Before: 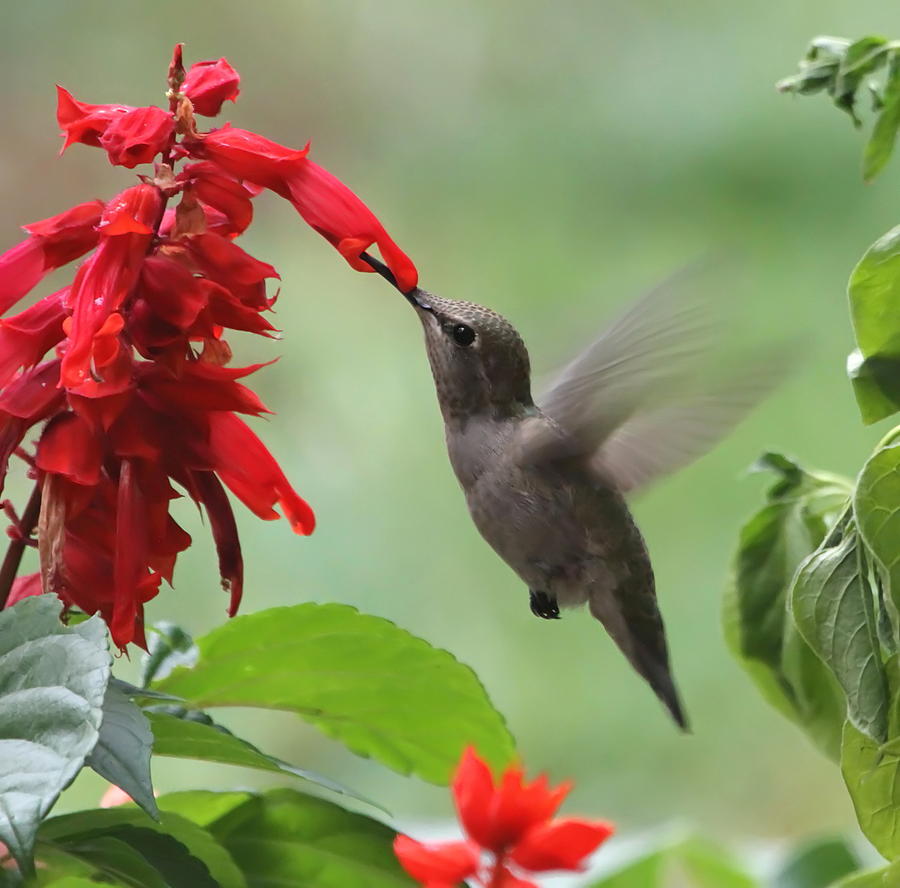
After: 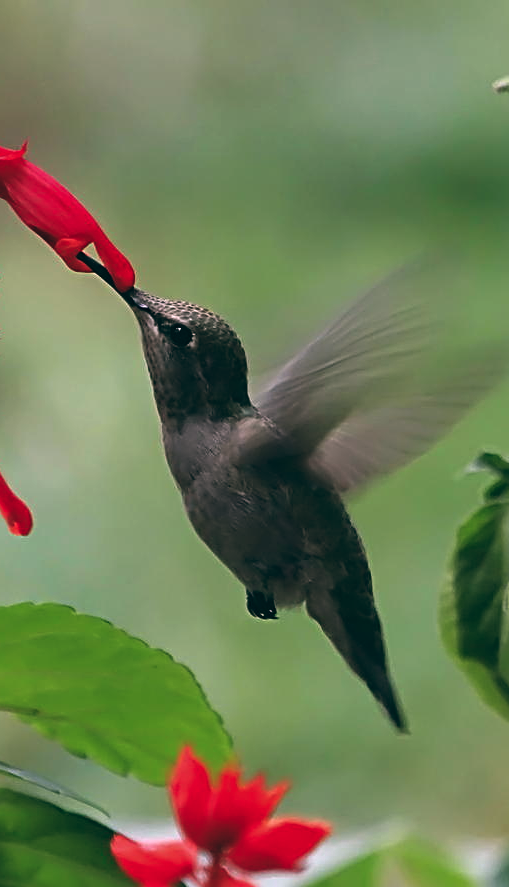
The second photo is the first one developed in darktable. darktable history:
sharpen: radius 3.119
crop: left 31.458%, top 0%, right 11.876%
color balance: lift [1.016, 0.983, 1, 1.017], gamma [0.78, 1.018, 1.043, 0.957], gain [0.786, 1.063, 0.937, 1.017], input saturation 118.26%, contrast 13.43%, contrast fulcrum 21.62%, output saturation 82.76%
contrast brightness saturation: saturation -0.05
